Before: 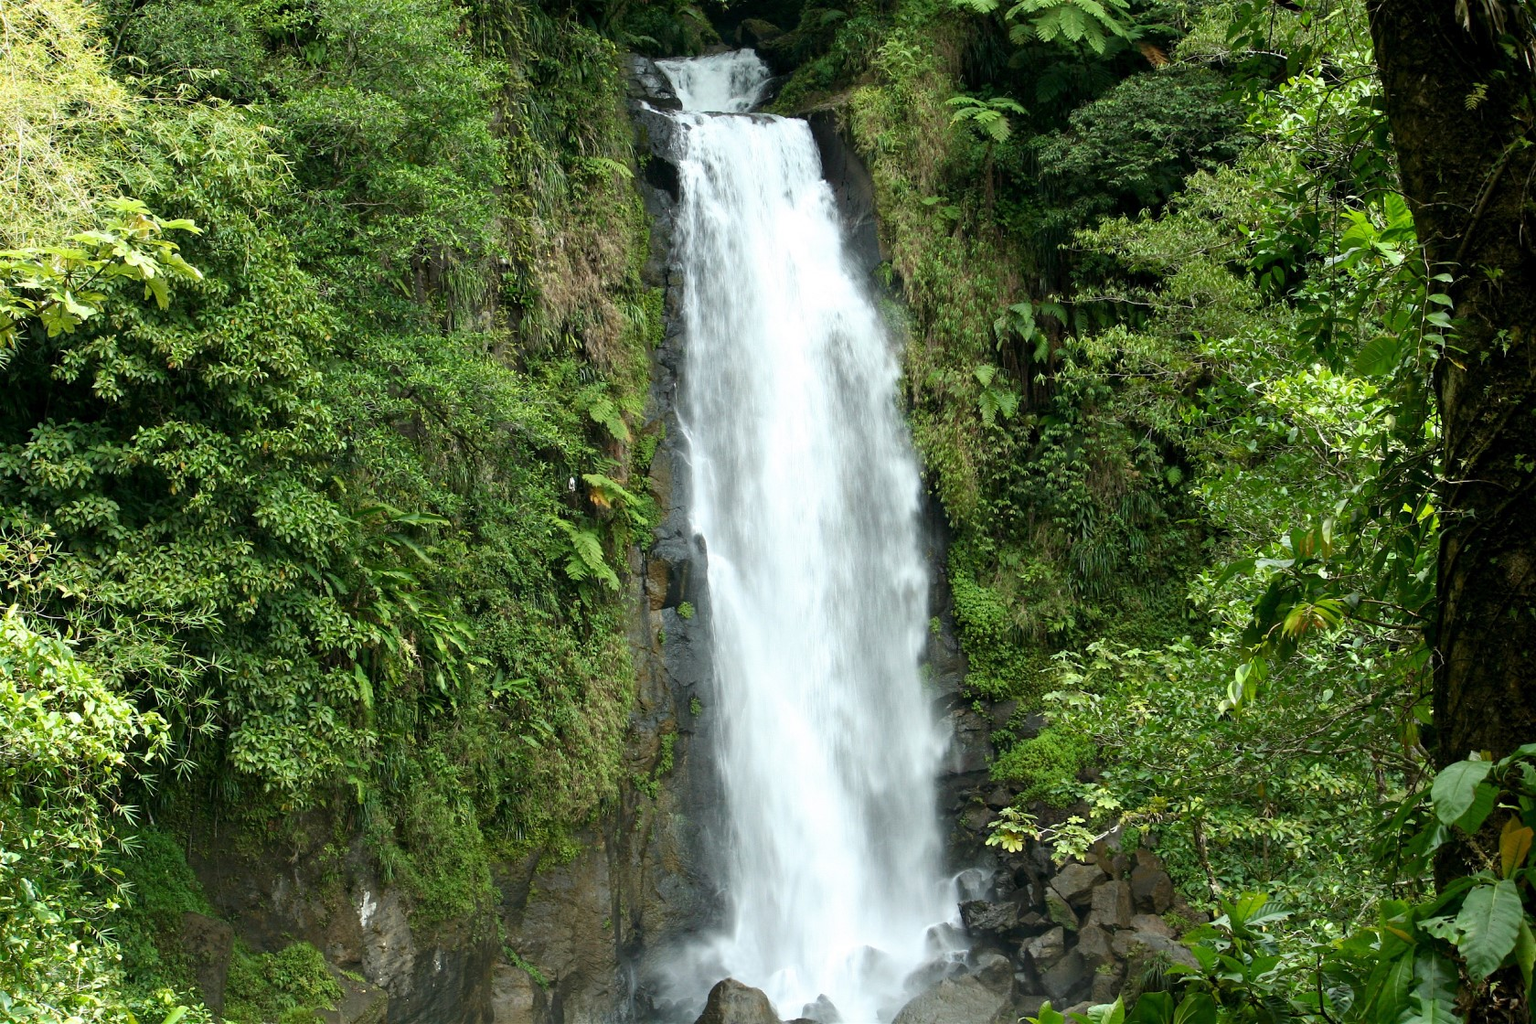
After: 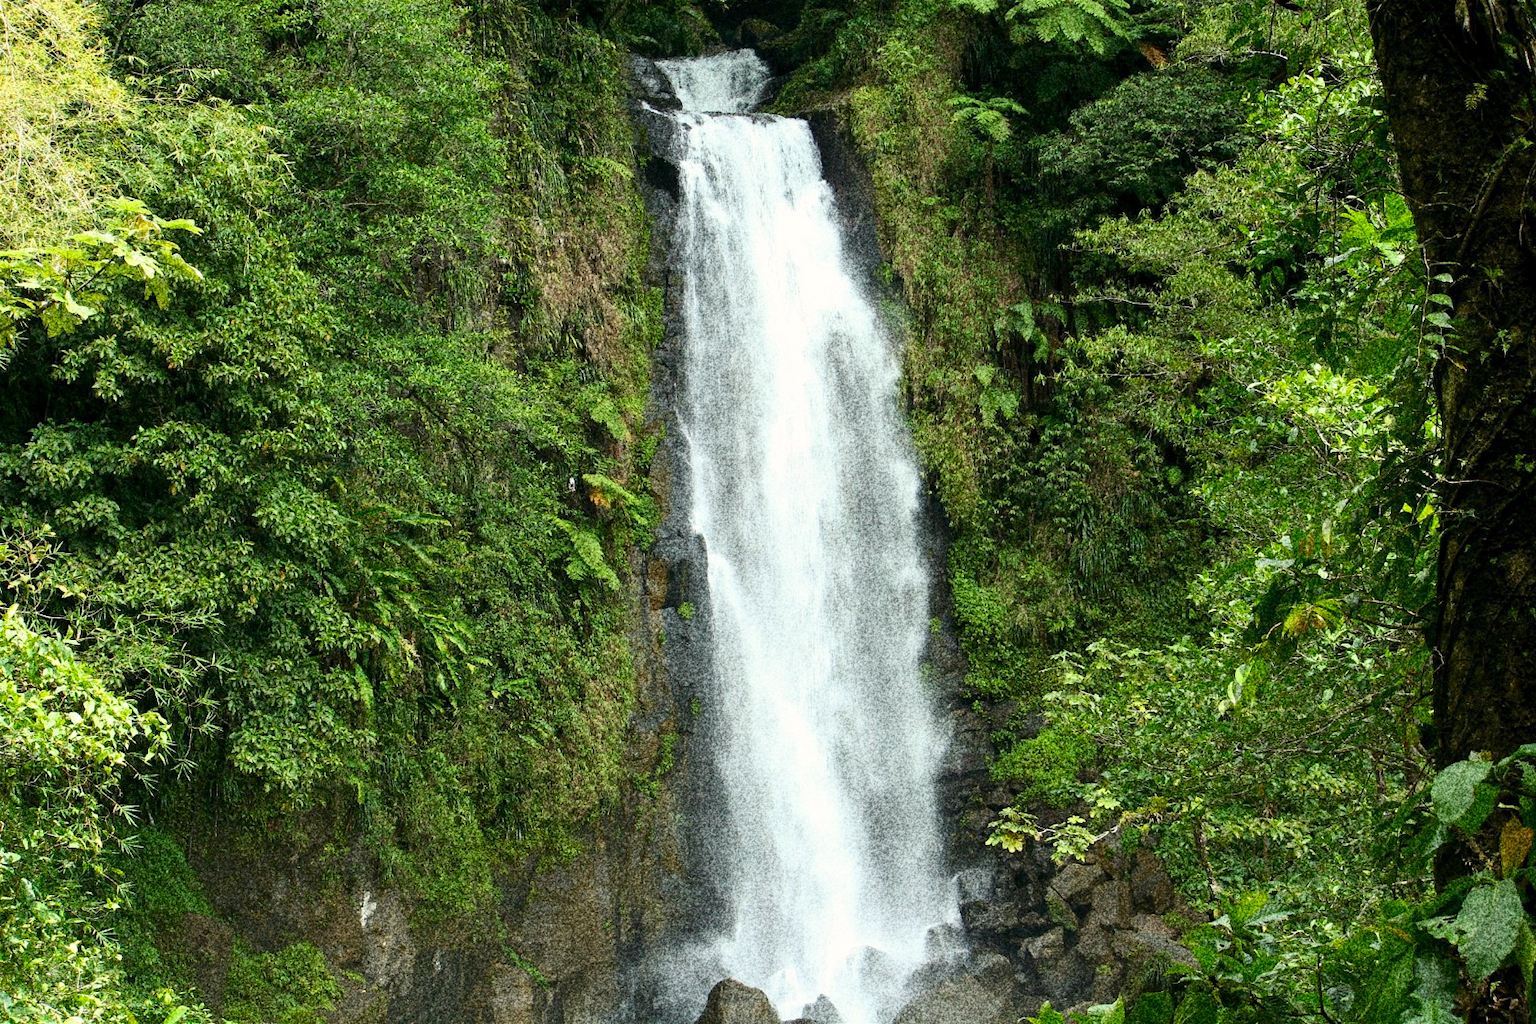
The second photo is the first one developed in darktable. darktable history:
color correction: highlights a* 0.816, highlights b* 2.78, saturation 1.1
grain: coarseness 30.02 ISO, strength 100%
